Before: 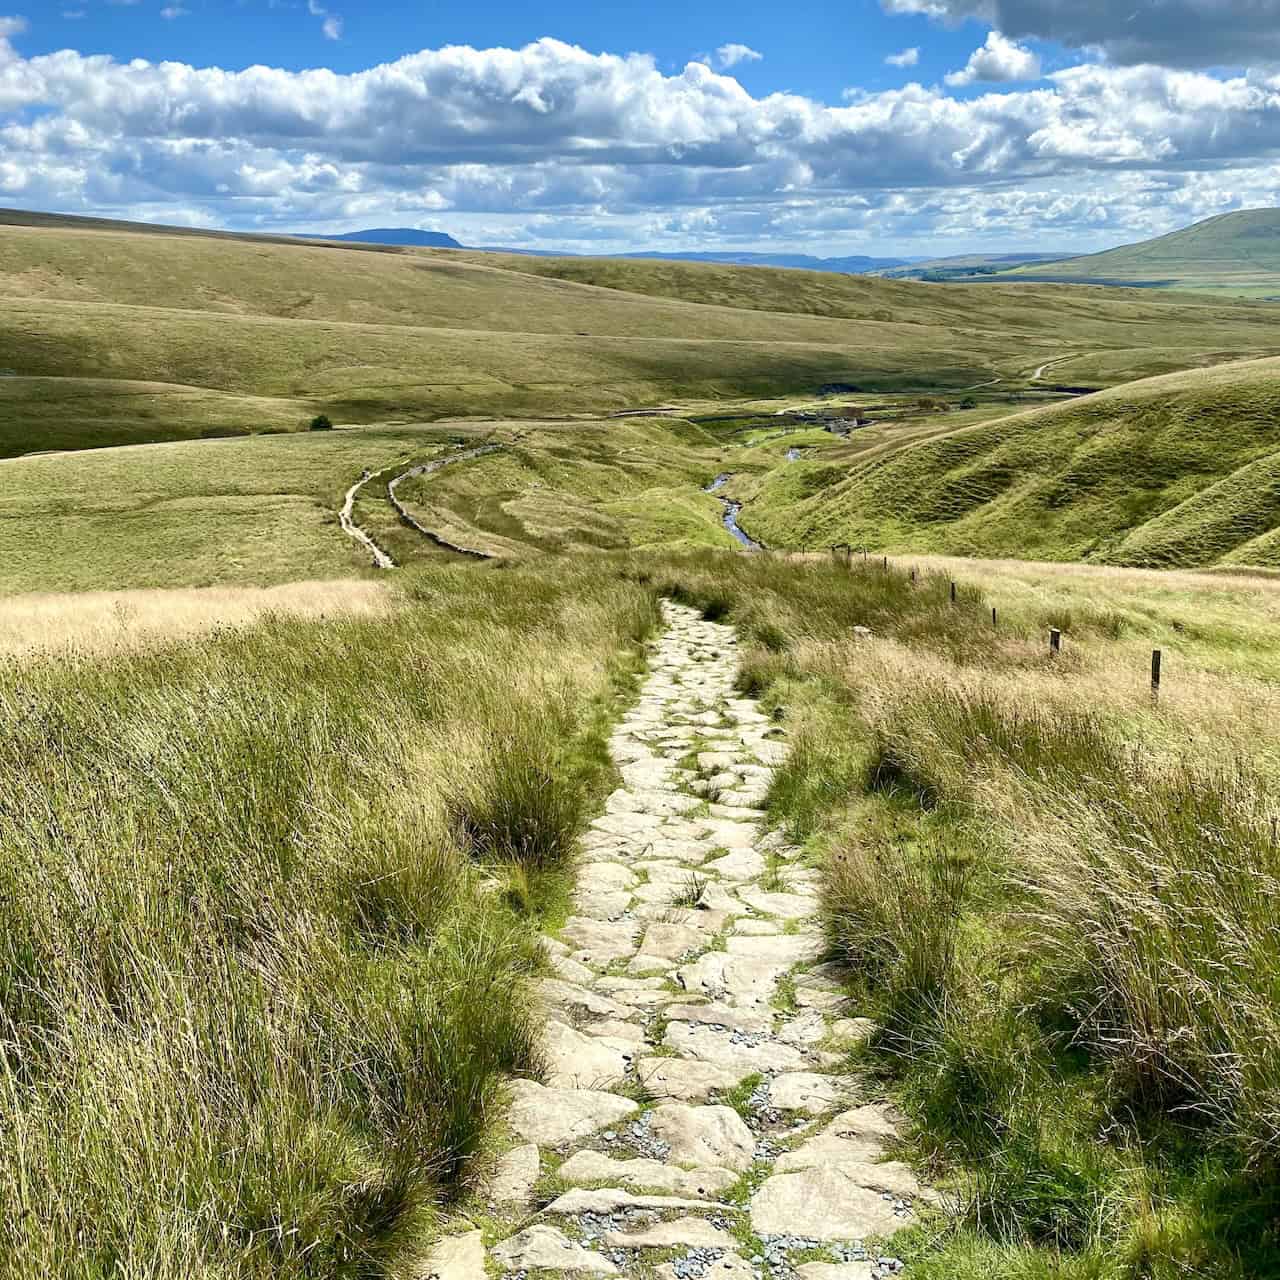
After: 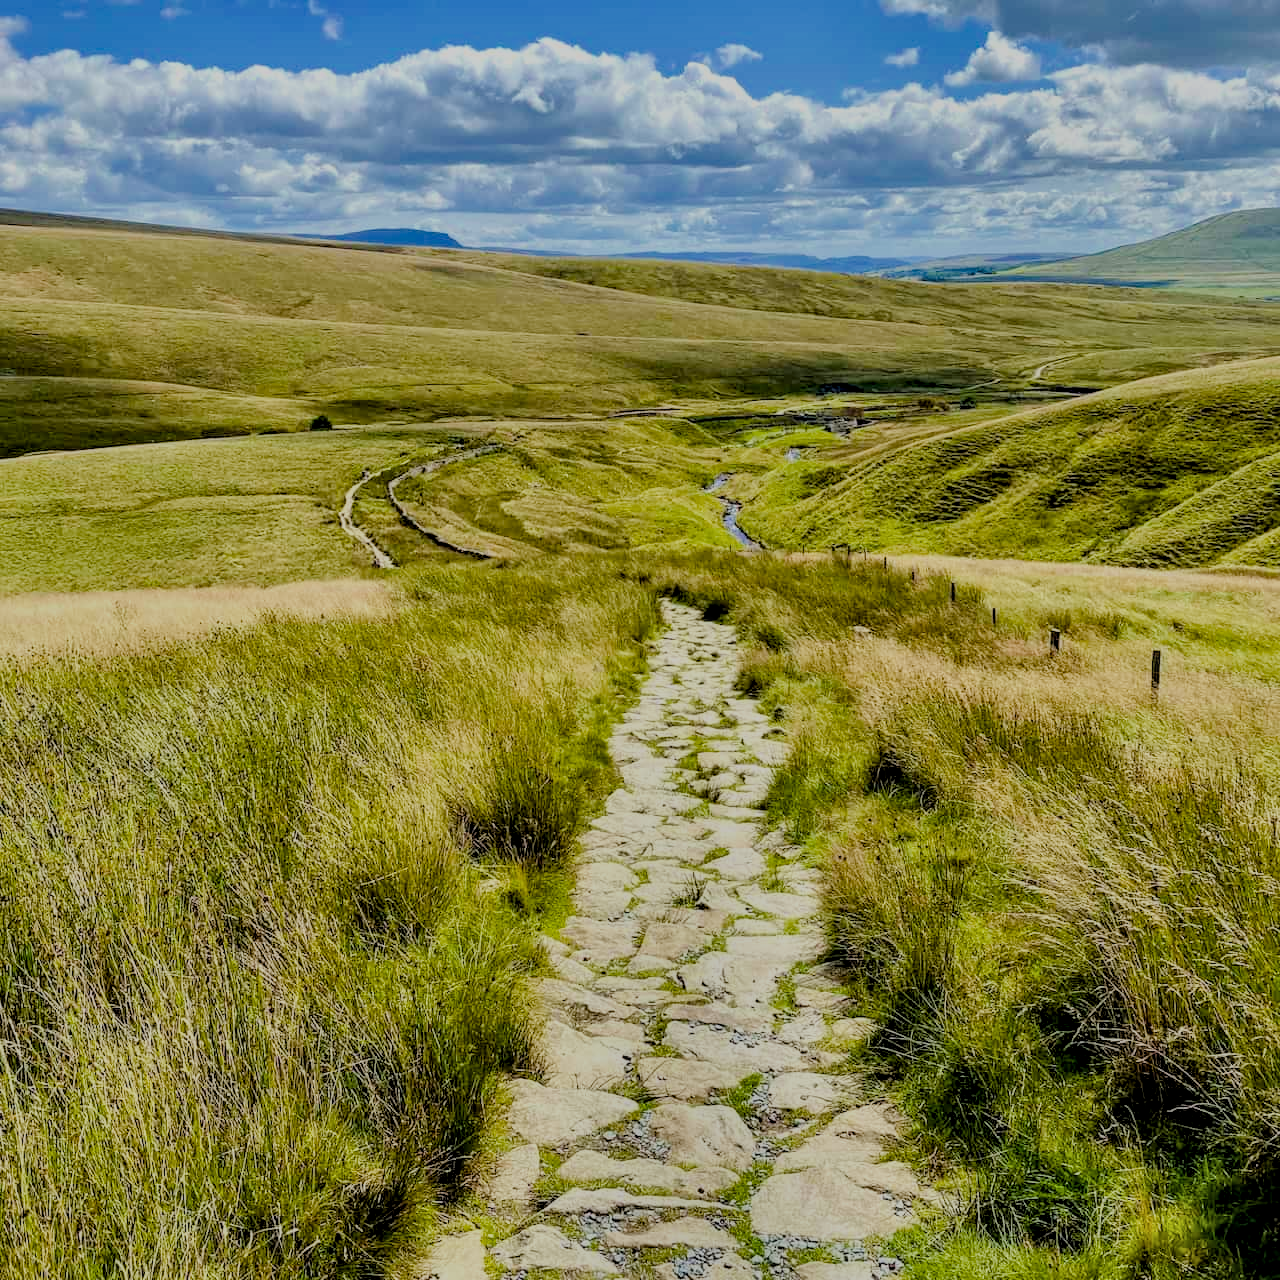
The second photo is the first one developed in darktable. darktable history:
color balance rgb: shadows lift › hue 86.37°, power › chroma 0.281%, power › hue 23.62°, perceptual saturation grading › global saturation 30.333%, global vibrance 20%
filmic rgb: middle gray luminance 18.12%, black relative exposure -7.52 EV, white relative exposure 8.46 EV, target black luminance 0%, hardness 2.23, latitude 18.2%, contrast 0.891, highlights saturation mix 4.88%, shadows ↔ highlights balance 10.2%
shadows and highlights: shadows 20.97, highlights -80.9, soften with gaussian
local contrast: on, module defaults
